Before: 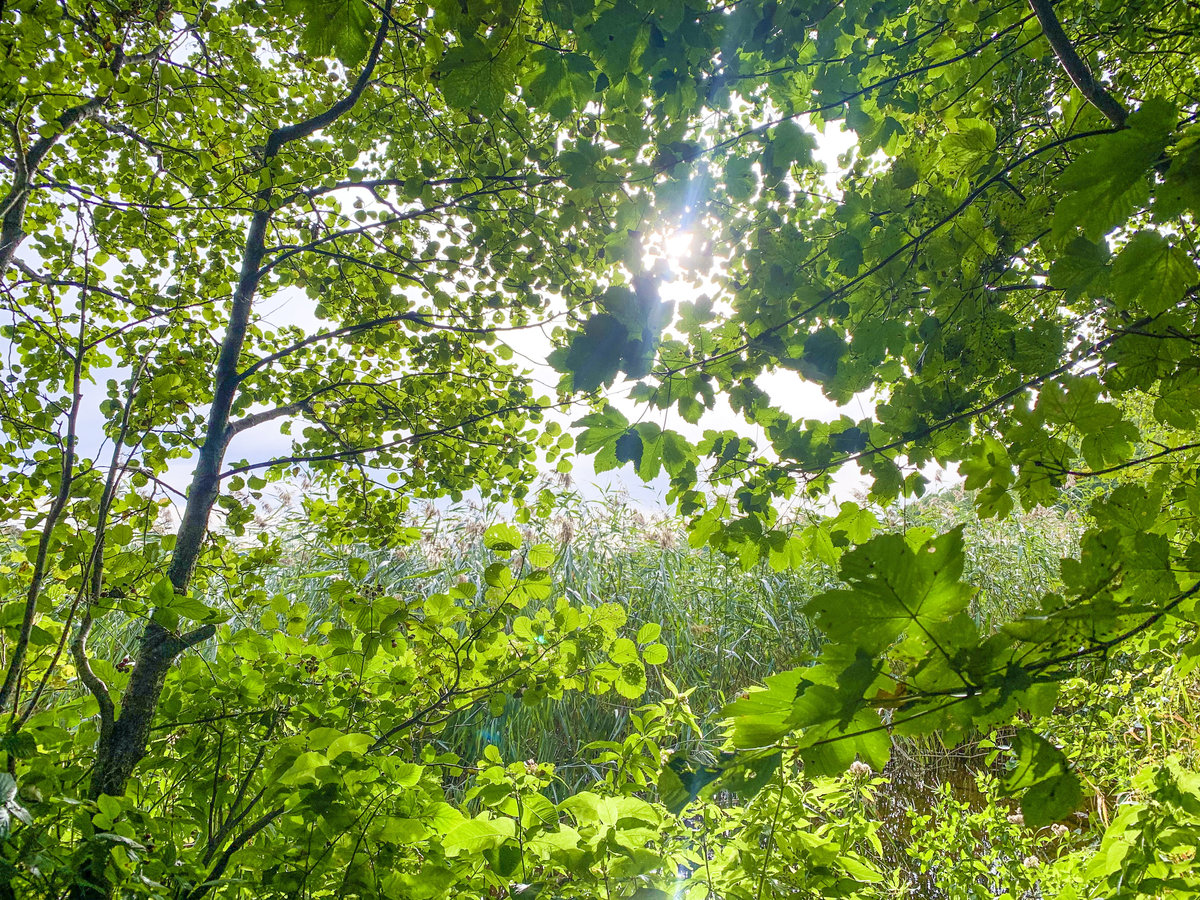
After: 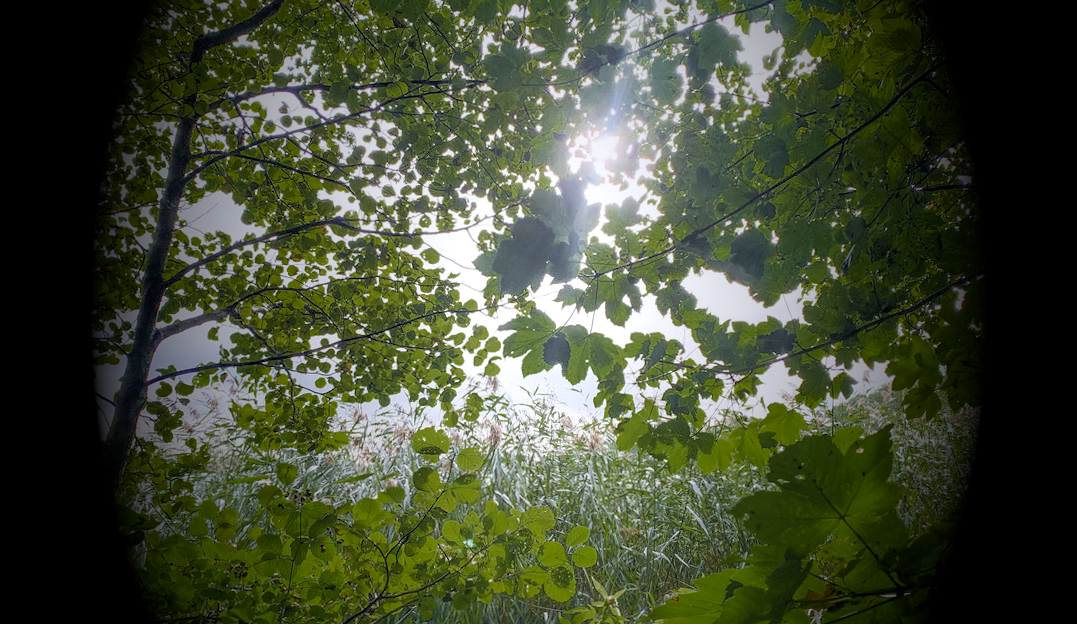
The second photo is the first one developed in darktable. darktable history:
vignetting: fall-off start 15.9%, fall-off radius 100%, brightness -1, saturation 0.5, width/height ratio 0.719
rgb levels: levels [[0.013, 0.434, 0.89], [0, 0.5, 1], [0, 0.5, 1]]
rotate and perspective: rotation -0.45°, automatic cropping original format, crop left 0.008, crop right 0.992, crop top 0.012, crop bottom 0.988
color zones: curves: ch0 [(0, 0.48) (0.209, 0.398) (0.305, 0.332) (0.429, 0.493) (0.571, 0.5) (0.714, 0.5) (0.857, 0.5) (1, 0.48)]; ch1 [(0, 0.736) (0.143, 0.625) (0.225, 0.371) (0.429, 0.256) (0.571, 0.241) (0.714, 0.213) (0.857, 0.48) (1, 0.736)]; ch2 [(0, 0.448) (0.143, 0.498) (0.286, 0.5) (0.429, 0.5) (0.571, 0.5) (0.714, 0.5) (0.857, 0.5) (1, 0.448)]
crop: left 5.596%, top 10.314%, right 3.534%, bottom 19.395%
white balance: red 0.984, blue 1.059
